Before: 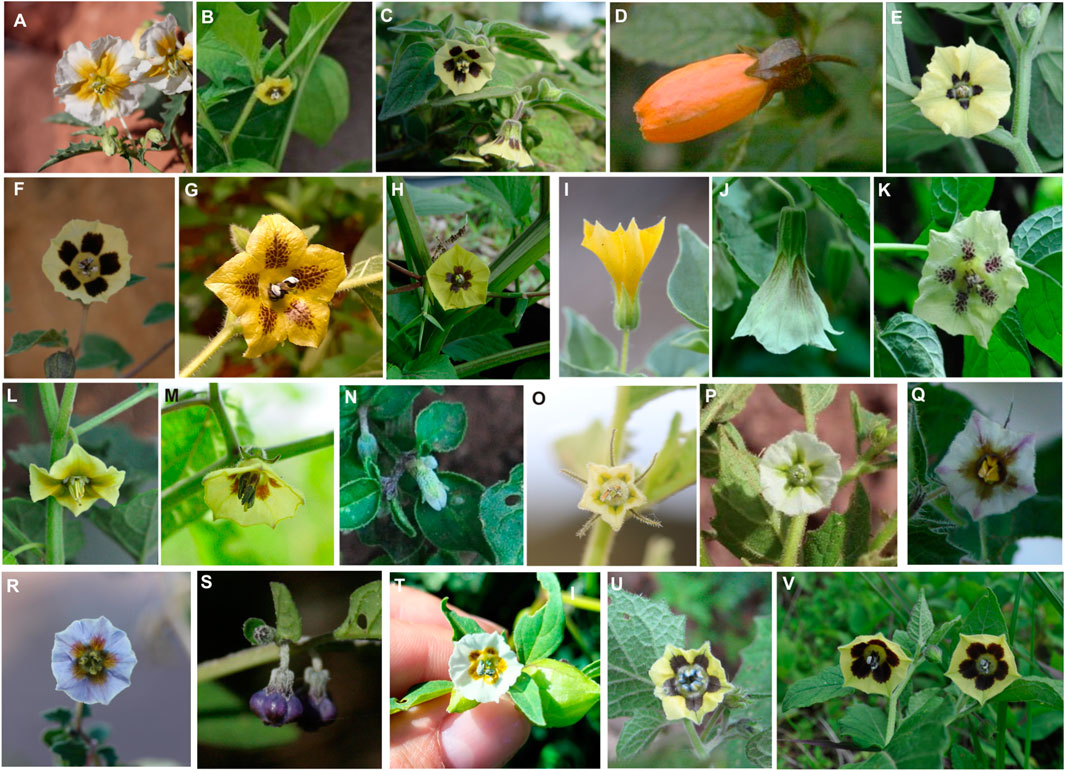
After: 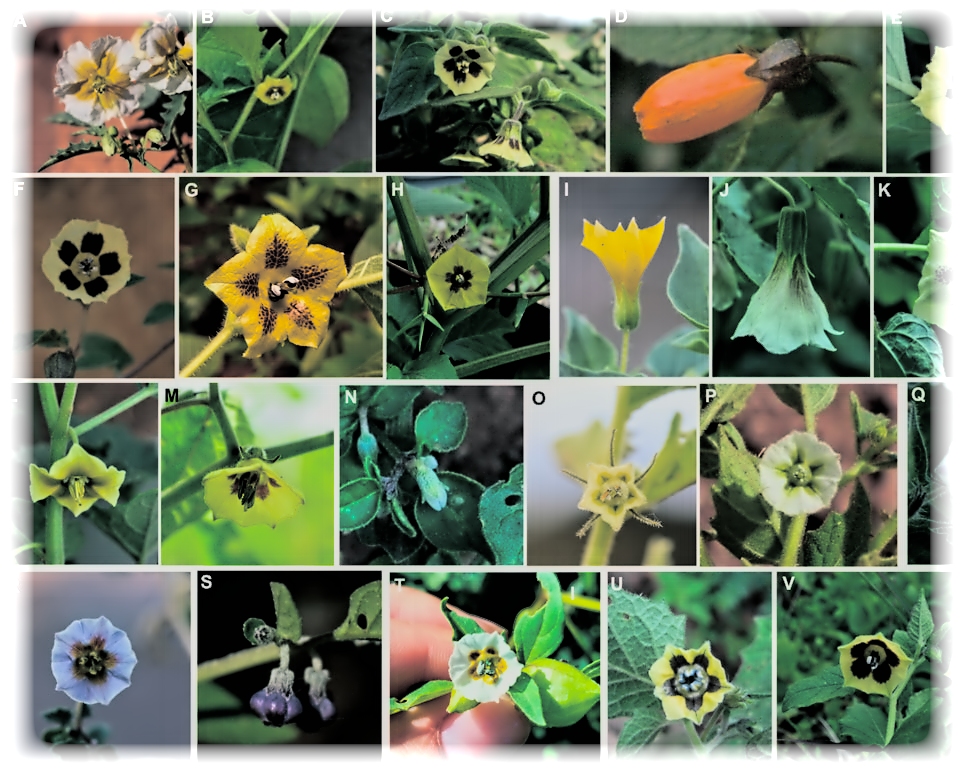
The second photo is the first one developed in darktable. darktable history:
color balance rgb: perceptual saturation grading › global saturation 25%, global vibrance 20%
crop: right 9.509%, bottom 0.031%
tone equalizer: on, module defaults
filmic rgb: black relative exposure -7.65 EV, white relative exposure 4.56 EV, hardness 3.61, color science v6 (2022)
split-toning: shadows › hue 201.6°, shadows › saturation 0.16, highlights › hue 50.4°, highlights › saturation 0.2, balance -49.9
contrast equalizer: octaves 7, y [[0.5, 0.542, 0.583, 0.625, 0.667, 0.708], [0.5 ×6], [0.5 ×6], [0, 0.033, 0.067, 0.1, 0.133, 0.167], [0, 0.05, 0.1, 0.15, 0.2, 0.25]]
vignetting: fall-off start 93%, fall-off radius 5%, brightness 1, saturation -0.49, automatic ratio true, width/height ratio 1.332, shape 0.04, unbound false
